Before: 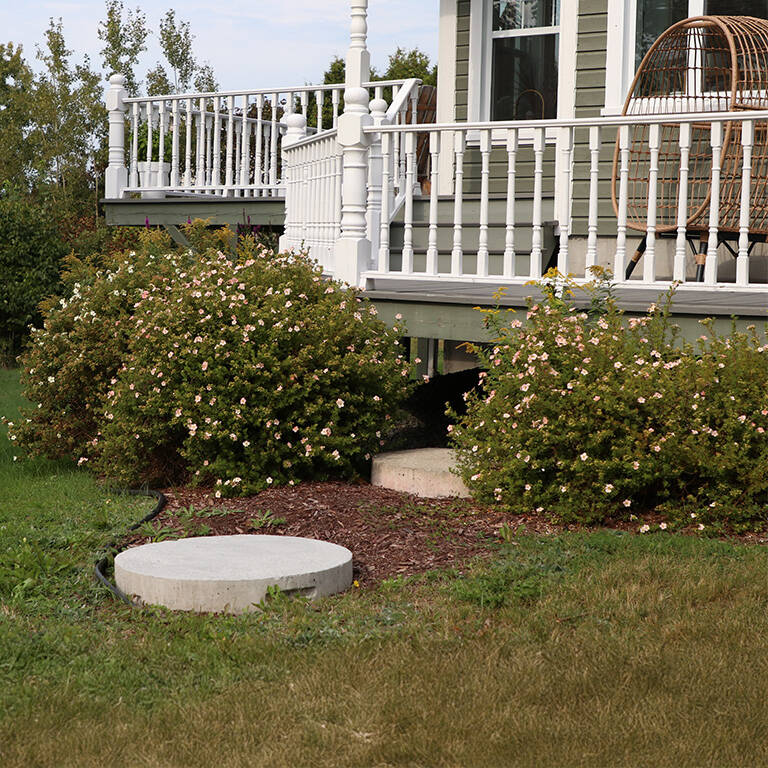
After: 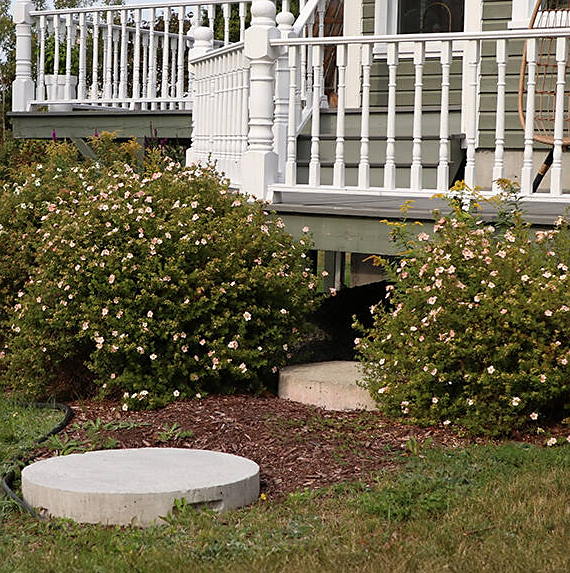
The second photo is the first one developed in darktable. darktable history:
crop and rotate: left 12.194%, top 11.382%, right 13.539%, bottom 13.891%
sharpen: radius 1.557, amount 0.359, threshold 1.616
